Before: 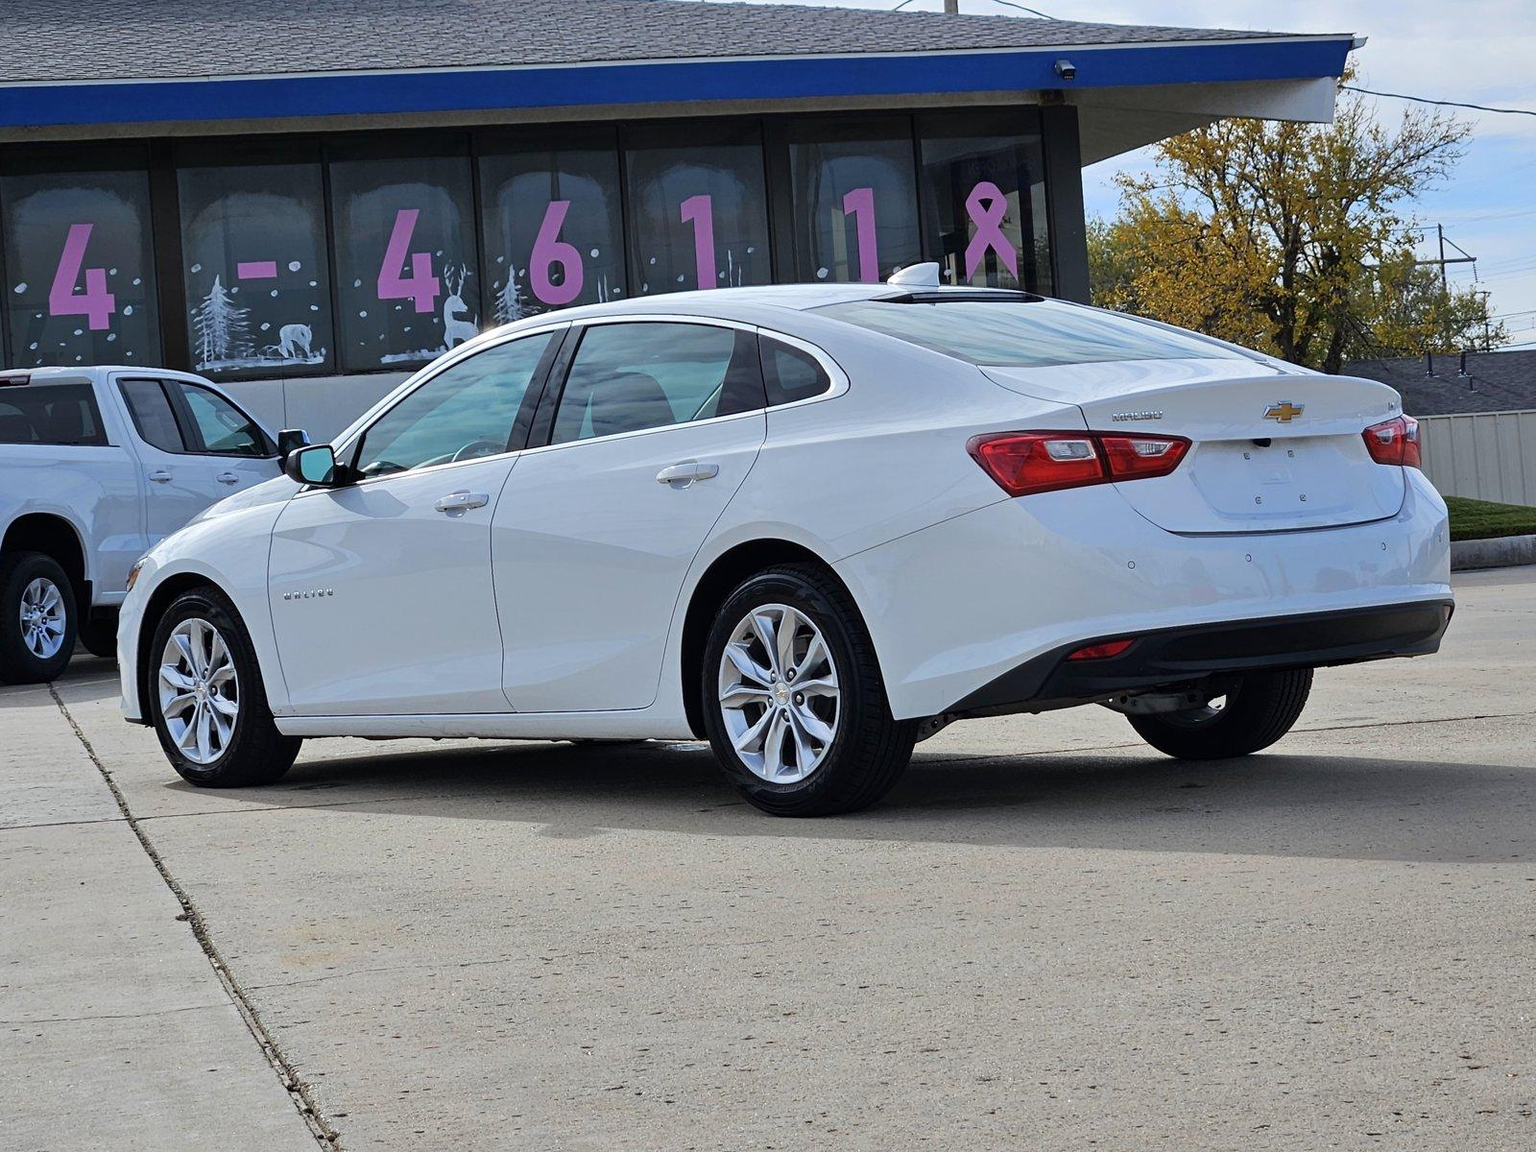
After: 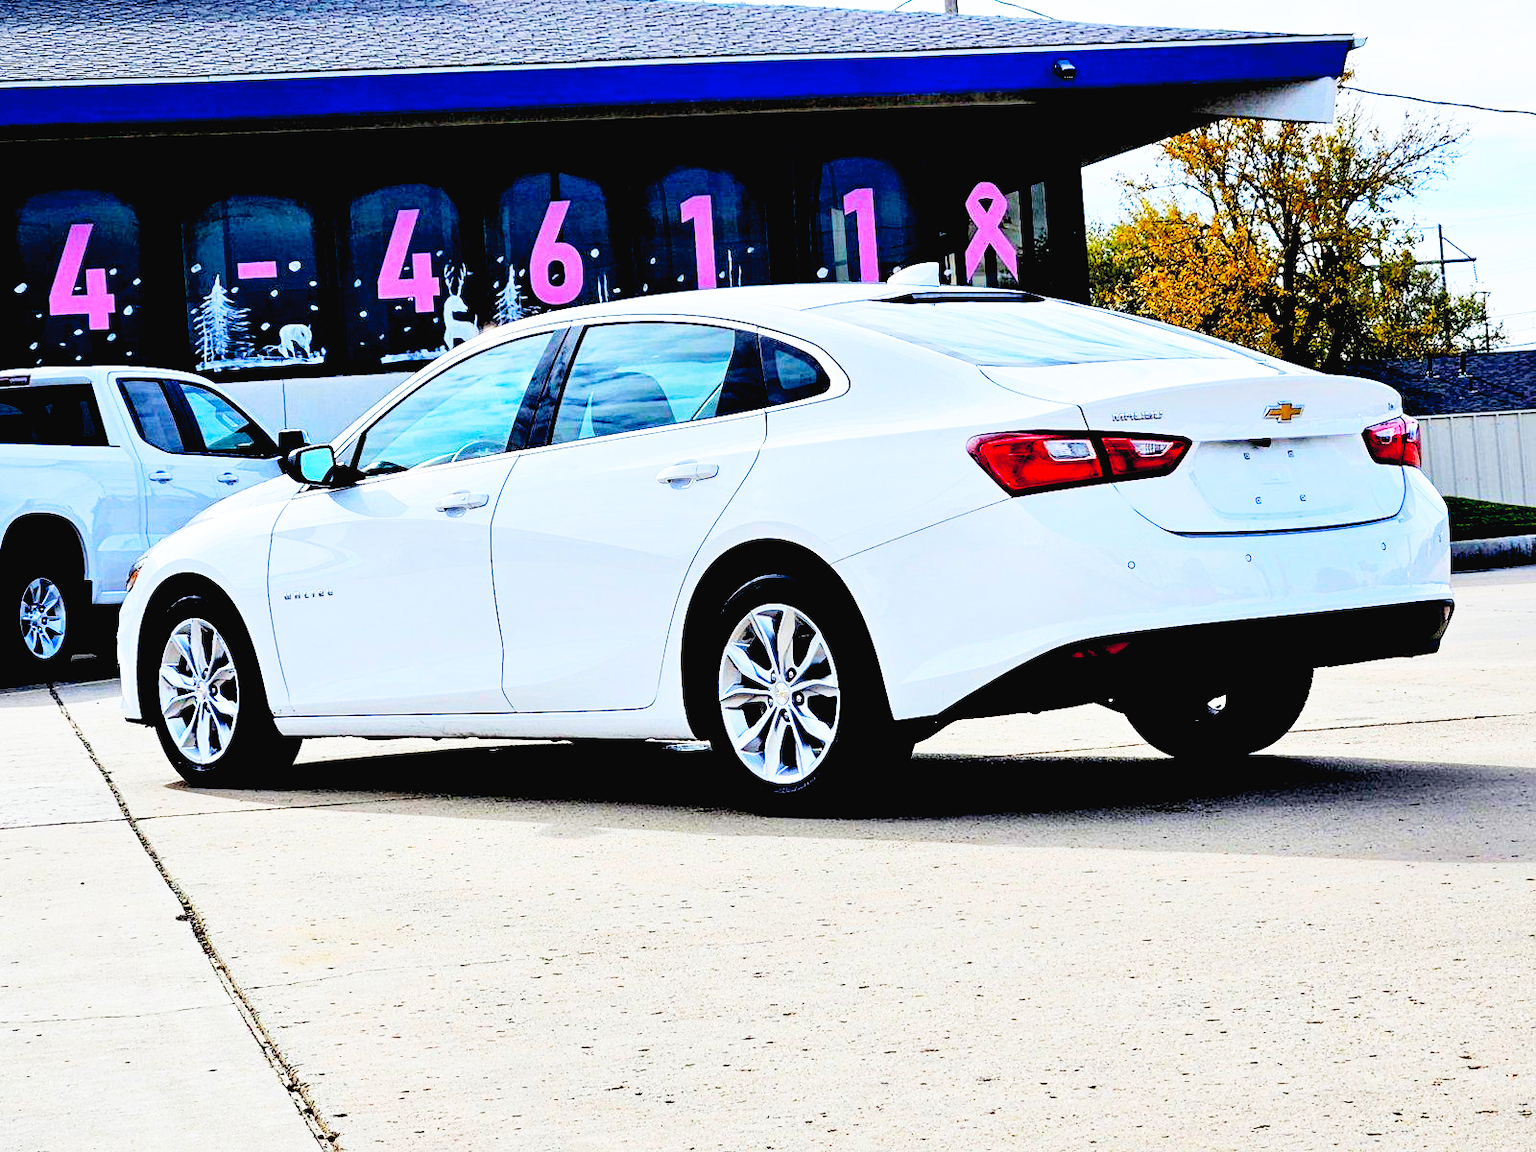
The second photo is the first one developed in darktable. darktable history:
exposure: black level correction 0.054, exposure -0.031 EV, compensate exposure bias true, compensate highlight preservation false
contrast brightness saturation: contrast 0.105, brightness 0.297, saturation 0.147
base curve: curves: ch0 [(0, 0) (0.007, 0.004) (0.027, 0.03) (0.046, 0.07) (0.207, 0.54) (0.442, 0.872) (0.673, 0.972) (1, 1)], preserve colors none
